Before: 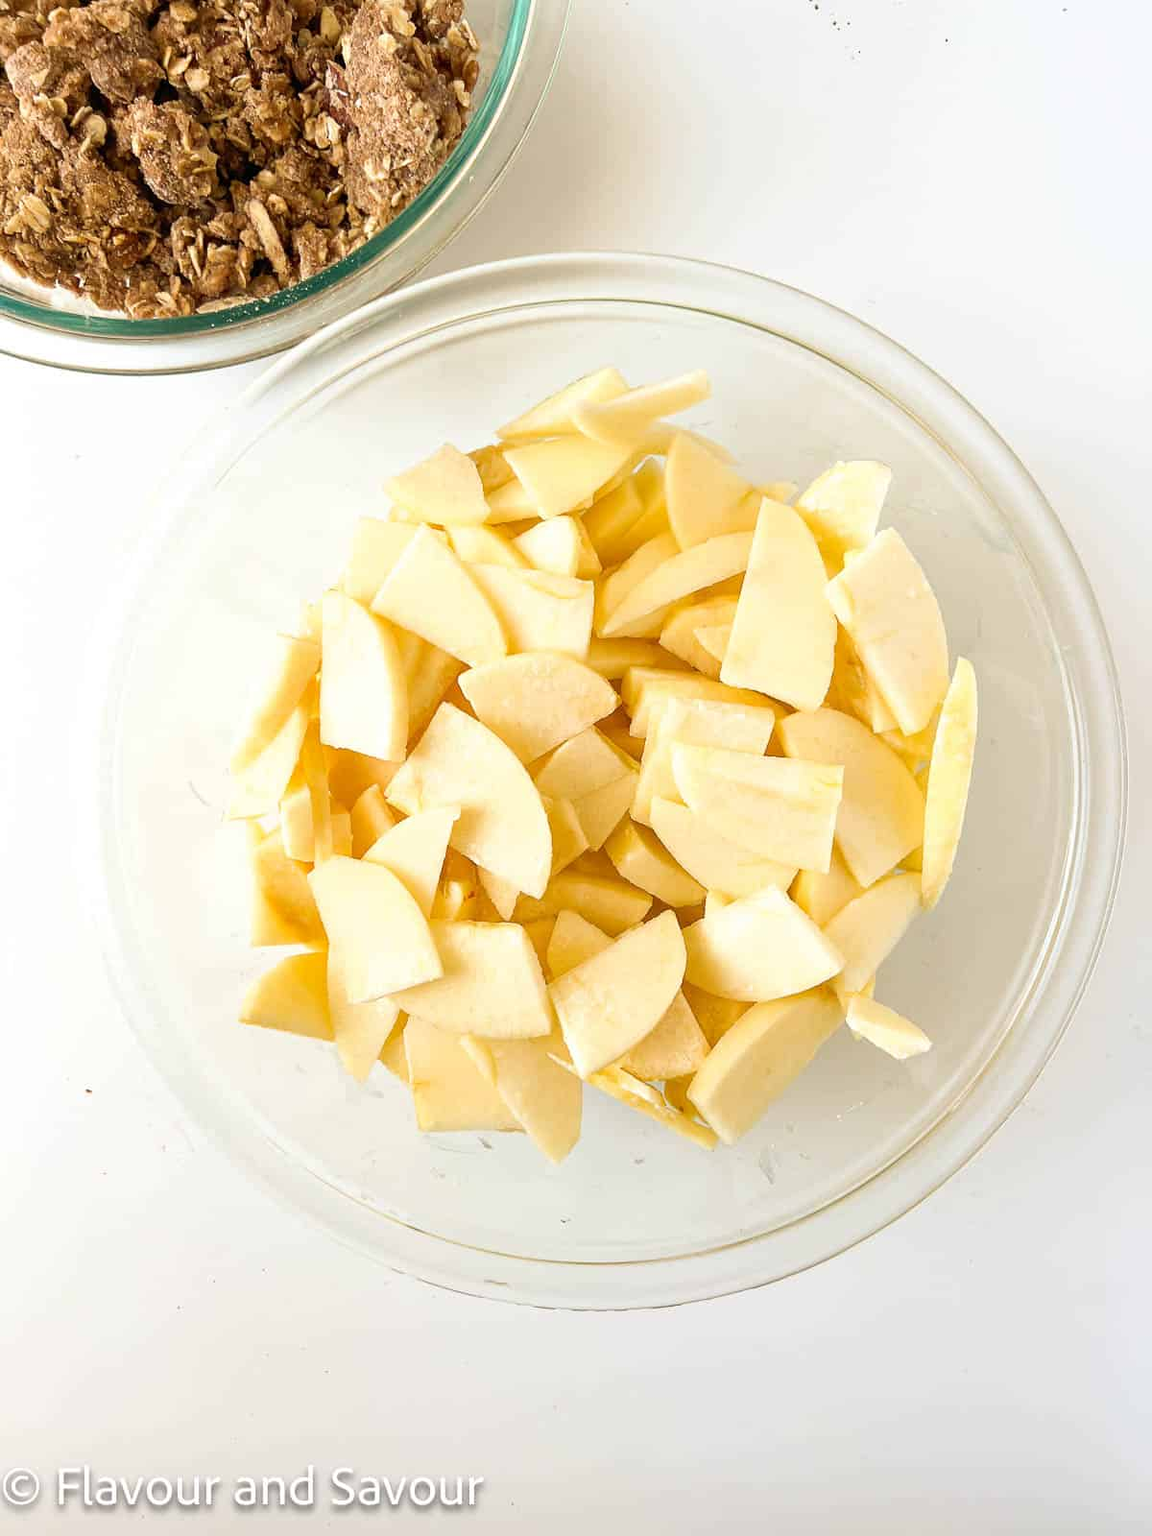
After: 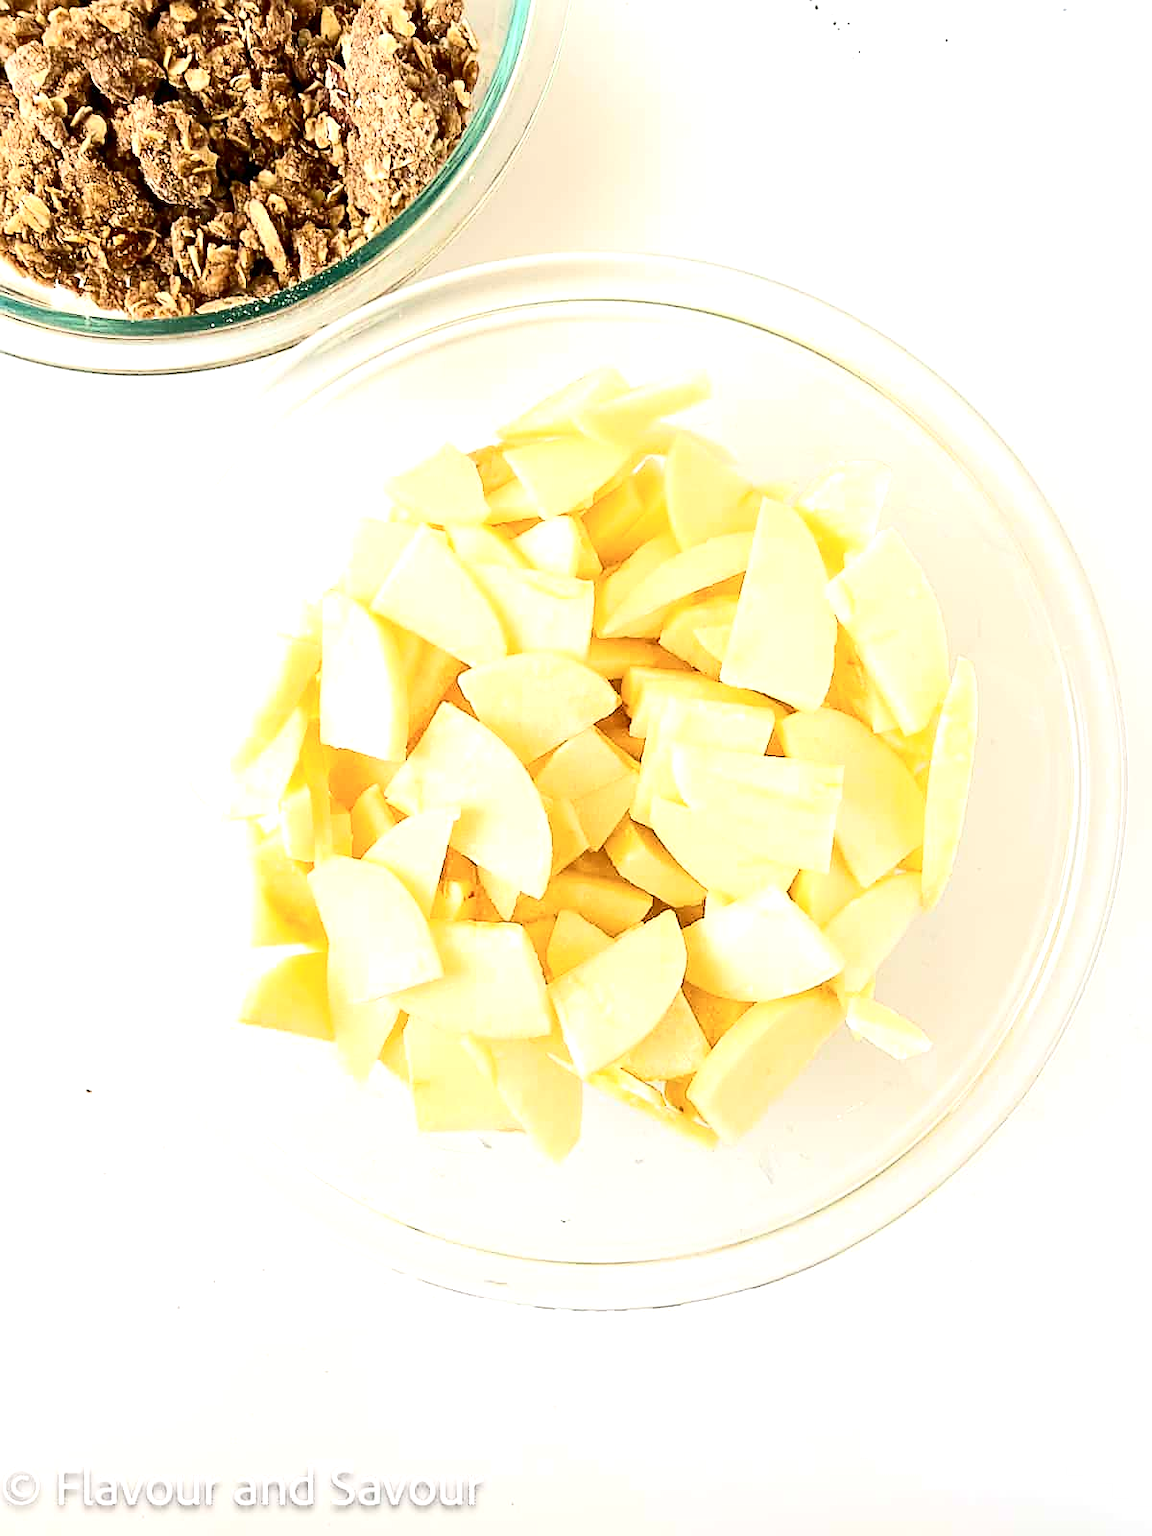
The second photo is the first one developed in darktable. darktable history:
exposure: black level correction 0.001, exposure 0.499 EV, compensate highlight preservation false
contrast brightness saturation: contrast 0.295
sharpen: on, module defaults
